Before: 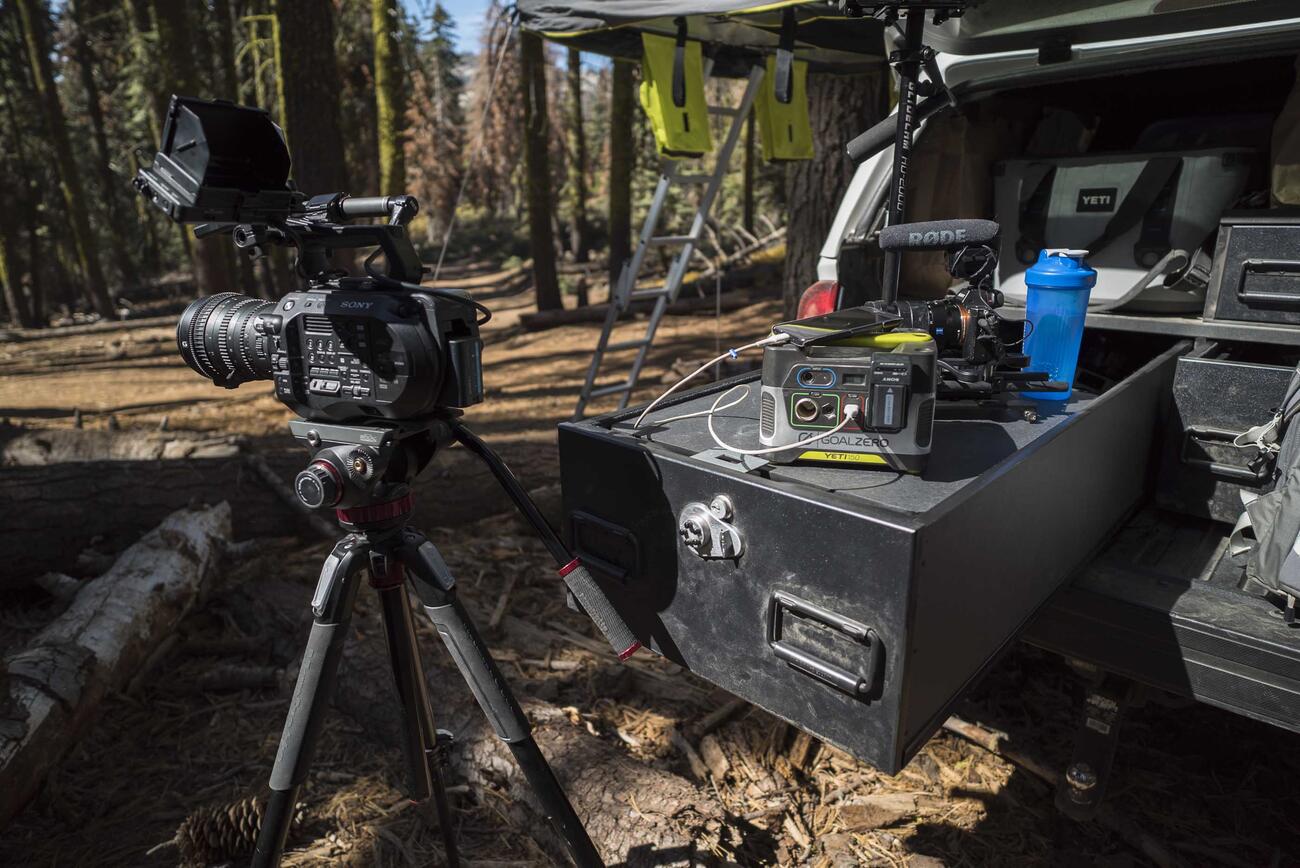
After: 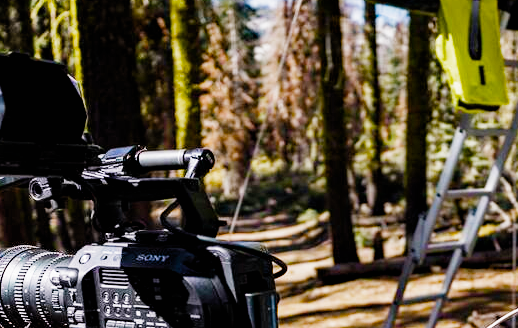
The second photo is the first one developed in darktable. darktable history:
crop: left 15.76%, top 5.452%, right 44.323%, bottom 56.672%
shadows and highlights: soften with gaussian
color balance rgb: highlights gain › chroma 2.014%, highlights gain › hue 288.66°, global offset › luminance -0.836%, perceptual saturation grading › global saturation 38.703%, perceptual saturation grading › highlights -25.74%, perceptual saturation grading › mid-tones 35.188%, perceptual saturation grading › shadows 35.132%, perceptual brilliance grading › global brilliance 19.999%, perceptual brilliance grading › shadows -39.788%, global vibrance 20%
haze removal: compatibility mode true, adaptive false
exposure: black level correction 0, exposure 0.889 EV, compensate highlight preservation false
filmic rgb: black relative exposure -7.4 EV, white relative exposure 4.88 EV, hardness 3.4, preserve chrominance no, color science v5 (2021)
